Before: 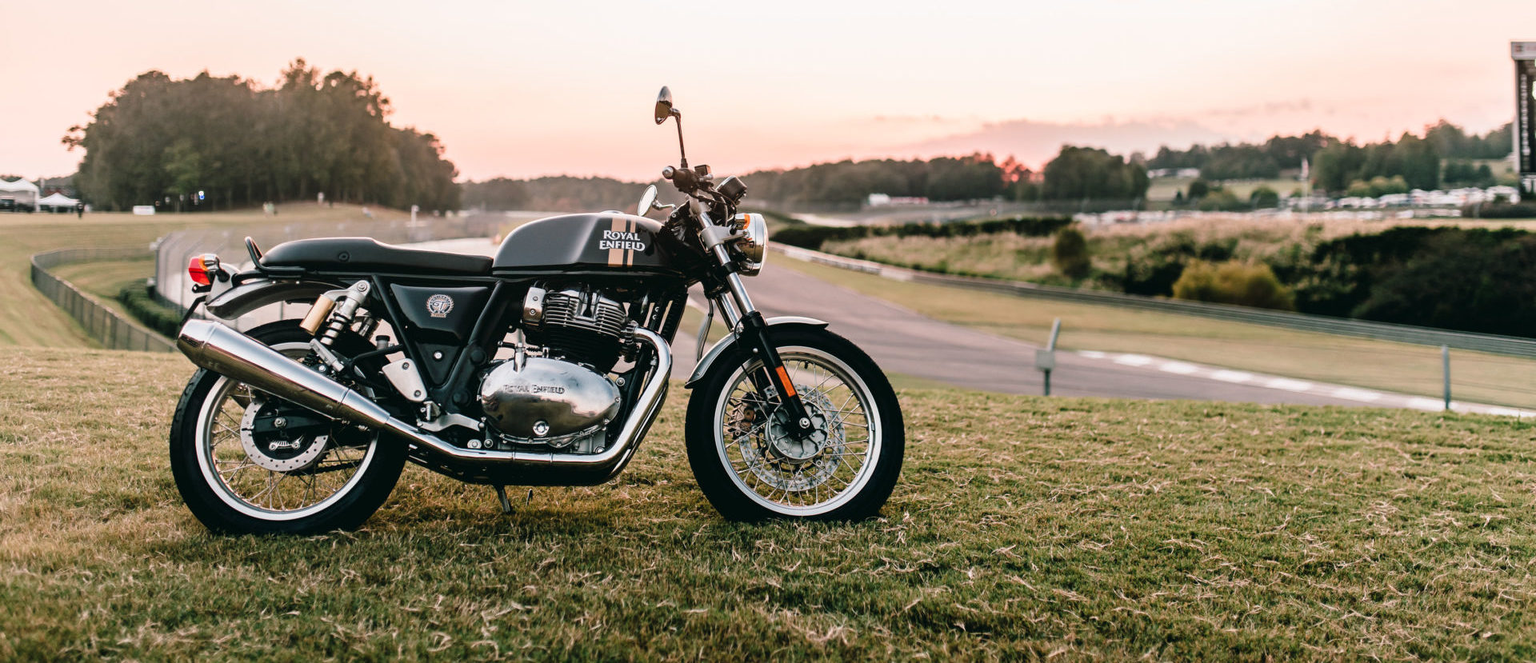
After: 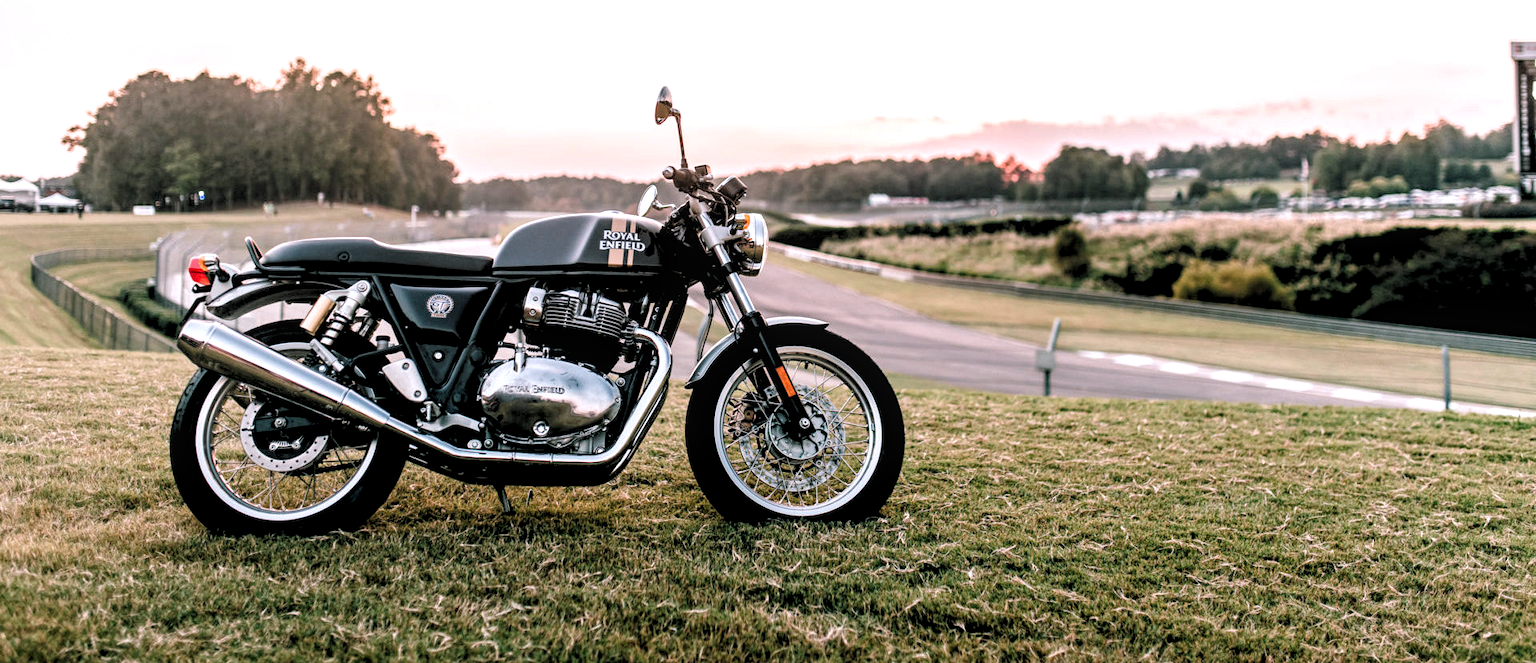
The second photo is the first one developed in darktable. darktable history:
white balance: red 0.984, blue 1.059
local contrast: highlights 99%, shadows 86%, detail 160%, midtone range 0.2
rgb levels: levels [[0.01, 0.419, 0.839], [0, 0.5, 1], [0, 0.5, 1]]
